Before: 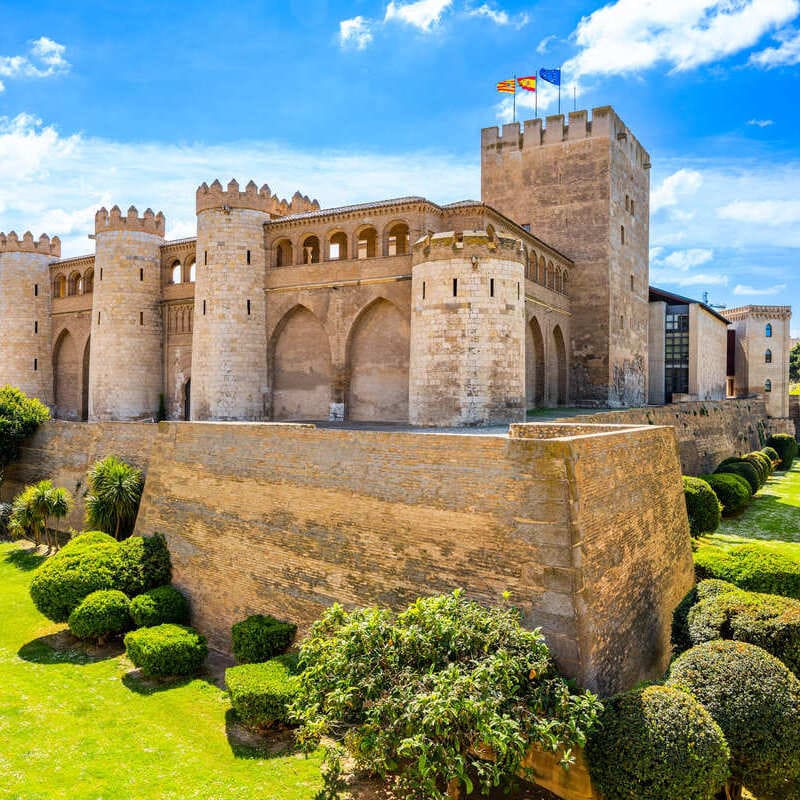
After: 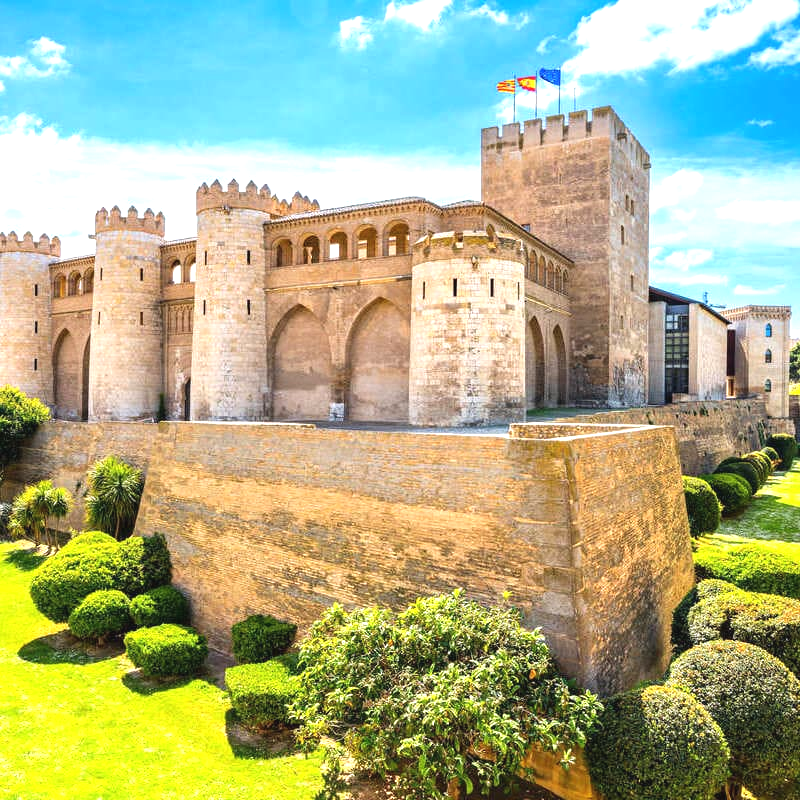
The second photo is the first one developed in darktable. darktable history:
exposure: black level correction -0.002, exposure 0.712 EV, compensate highlight preservation false
